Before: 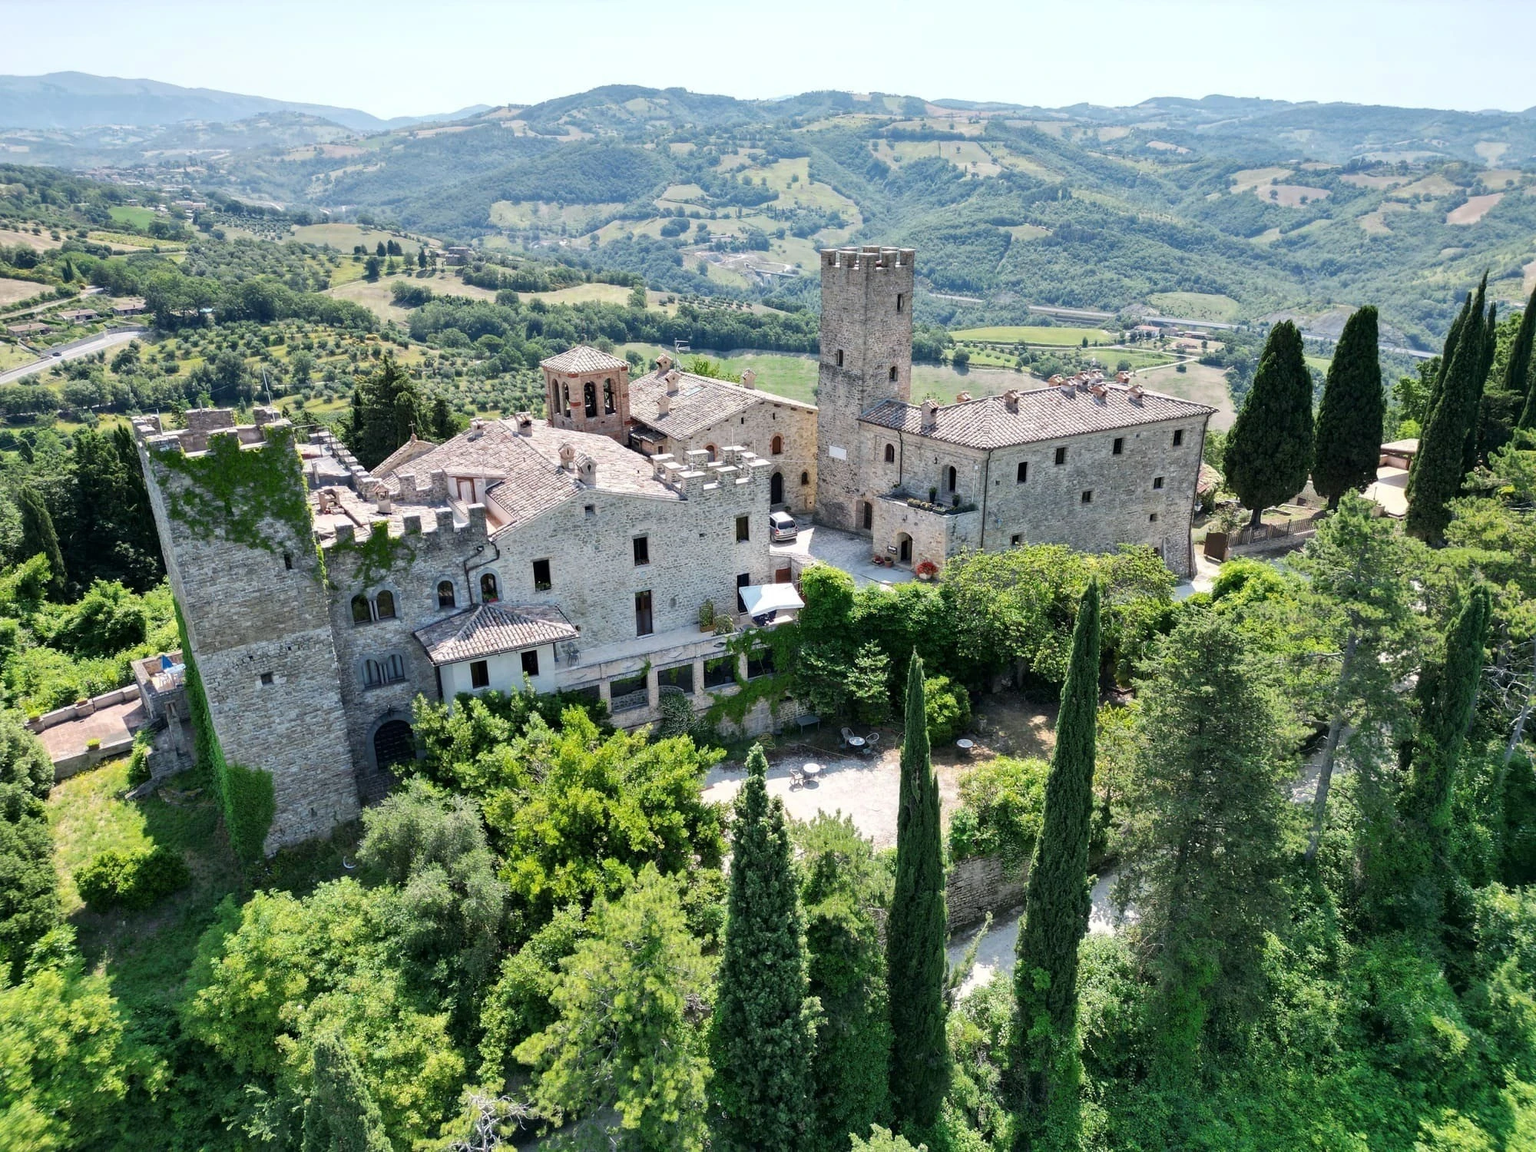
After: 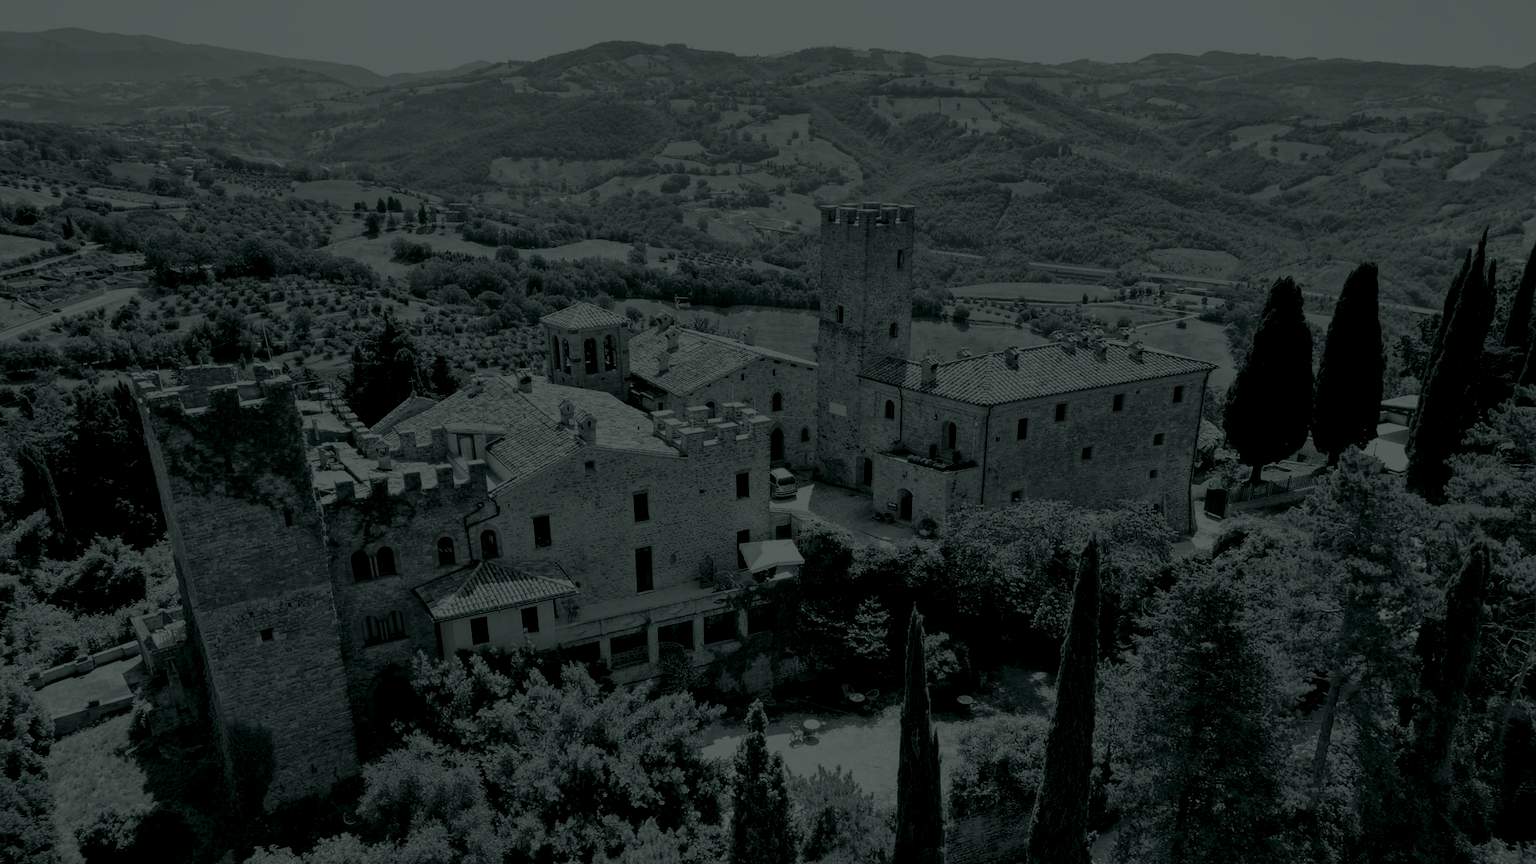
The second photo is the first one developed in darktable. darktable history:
crop: top 3.857%, bottom 21.132%
colorize: hue 90°, saturation 19%, lightness 1.59%, version 1
